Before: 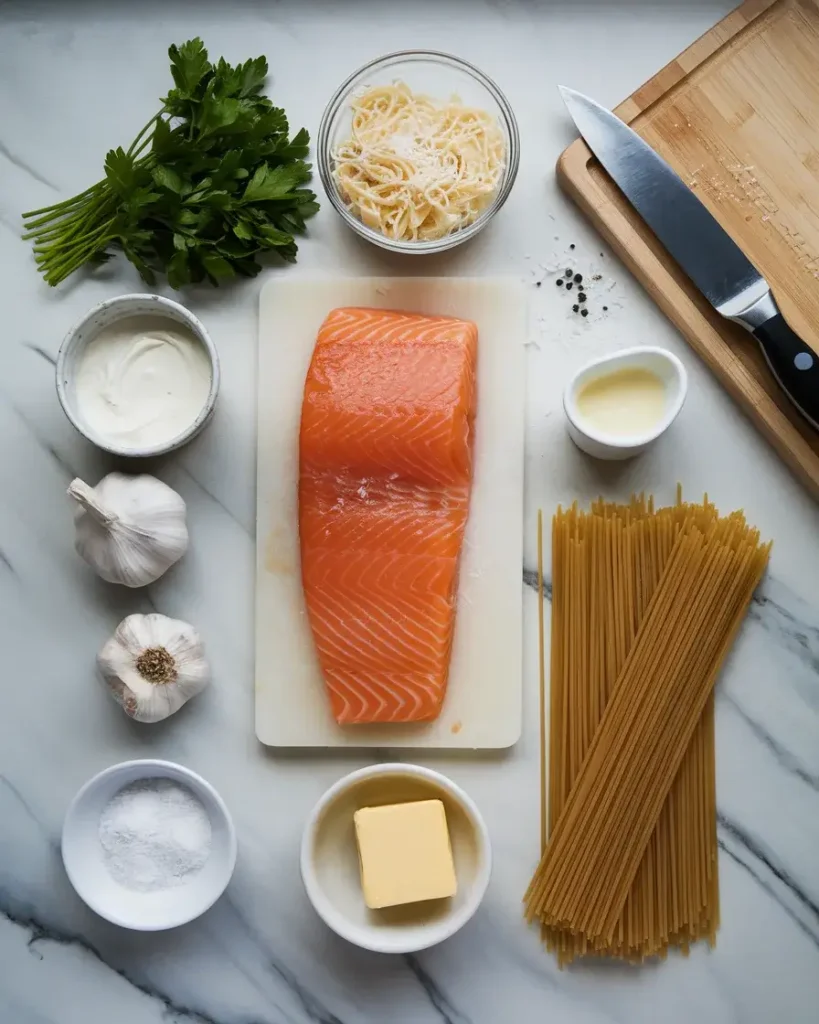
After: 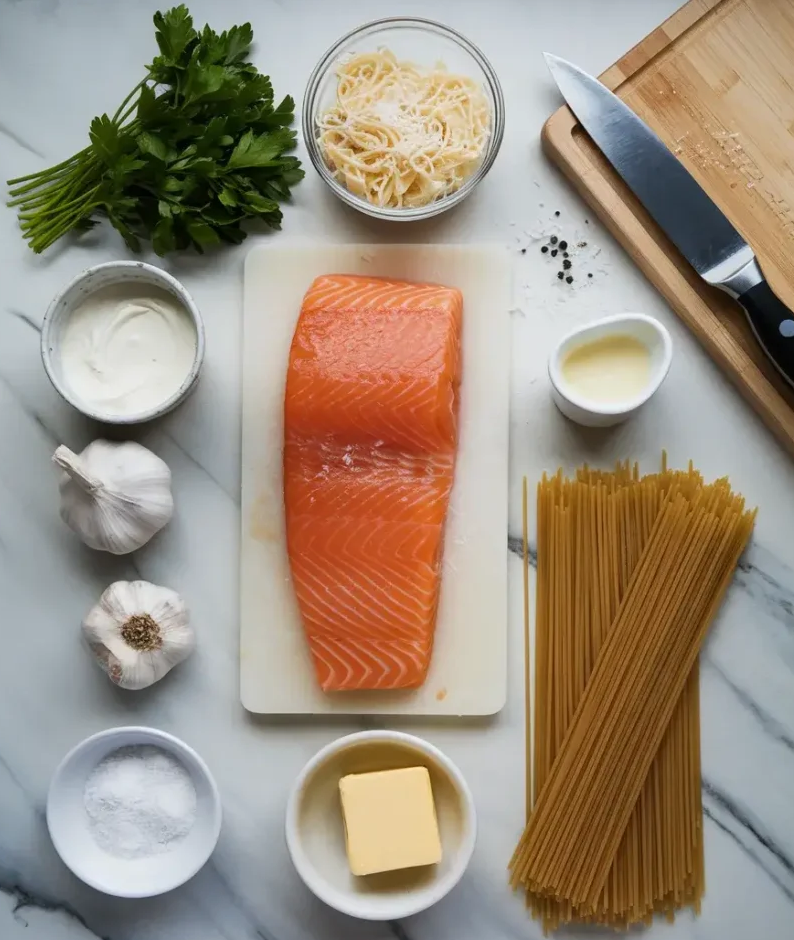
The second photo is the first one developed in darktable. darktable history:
crop: left 1.92%, top 3.313%, right 1.129%, bottom 4.864%
